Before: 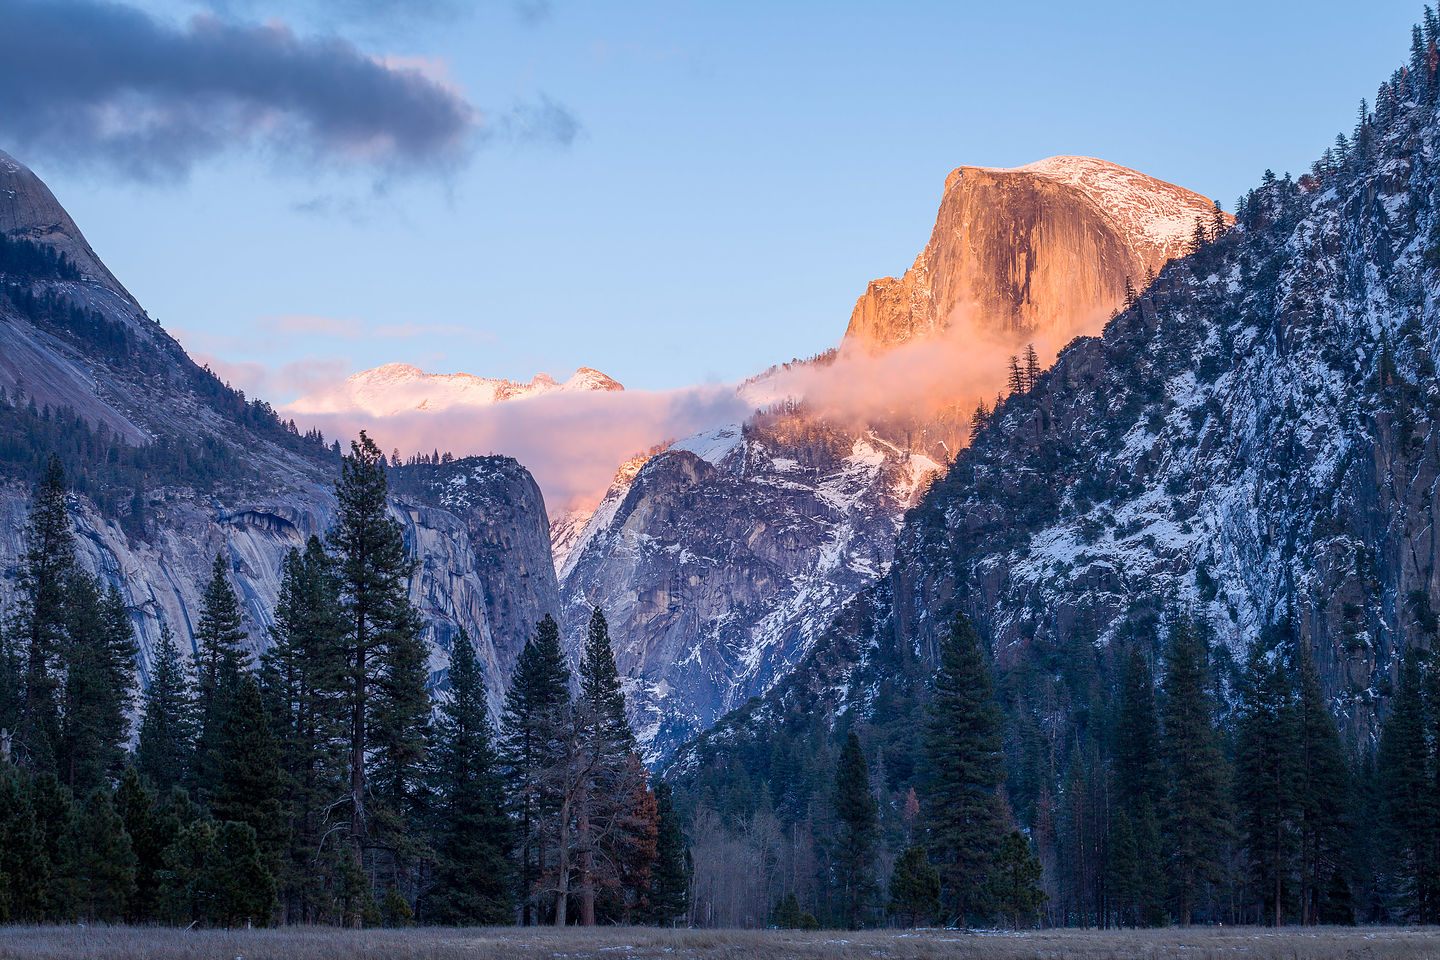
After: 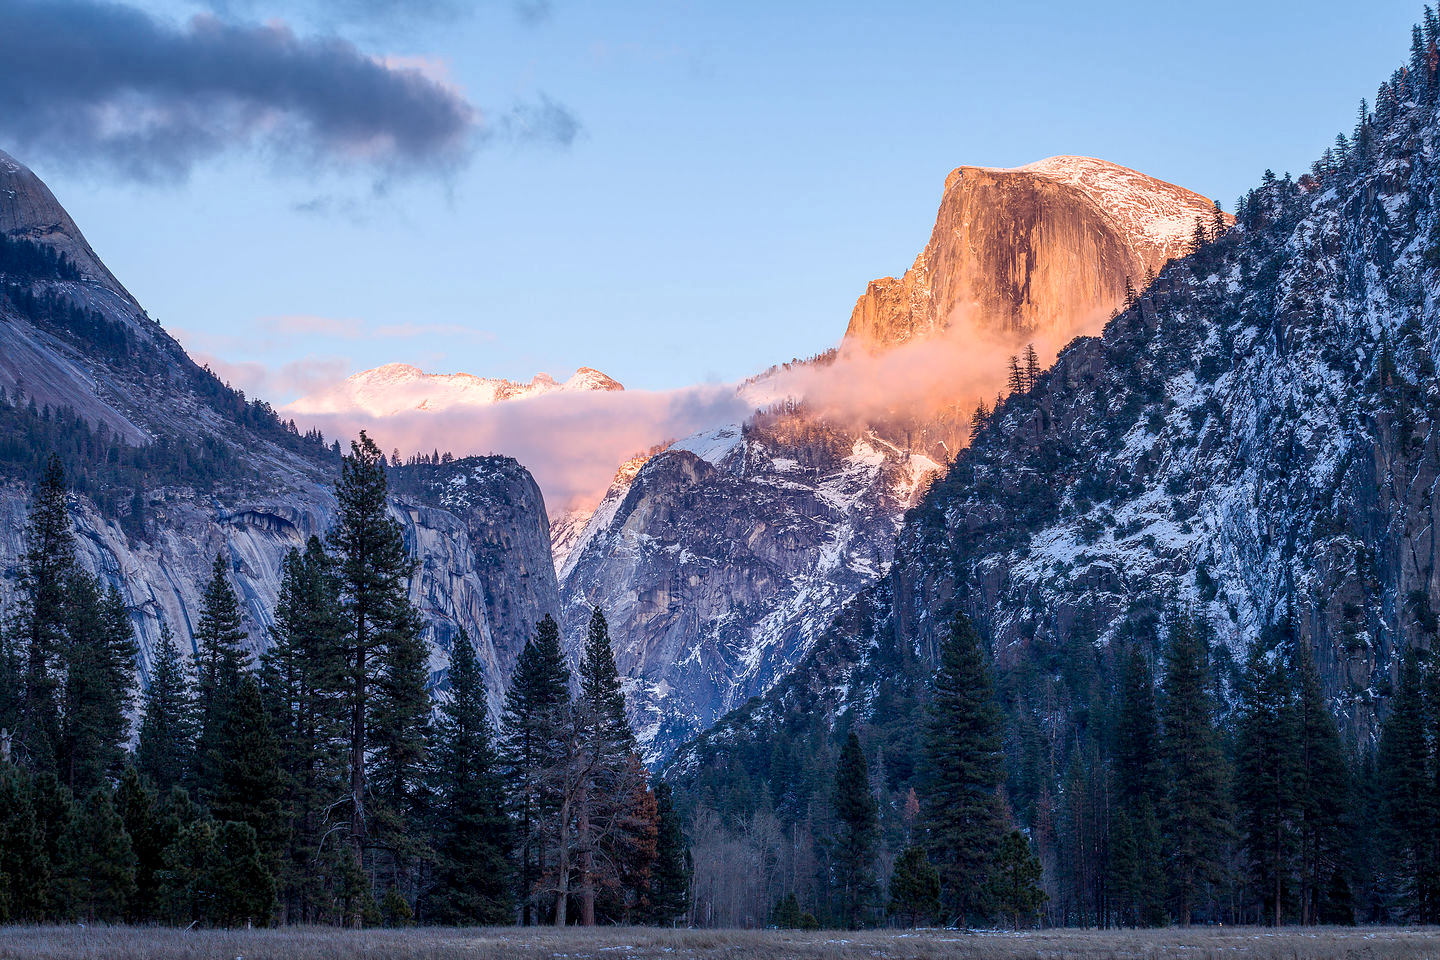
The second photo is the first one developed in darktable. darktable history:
contrast brightness saturation: contrast 0.07
exposure: exposure 0.02 EV, compensate highlight preservation false
local contrast: highlights 100%, shadows 100%, detail 131%, midtone range 0.2
